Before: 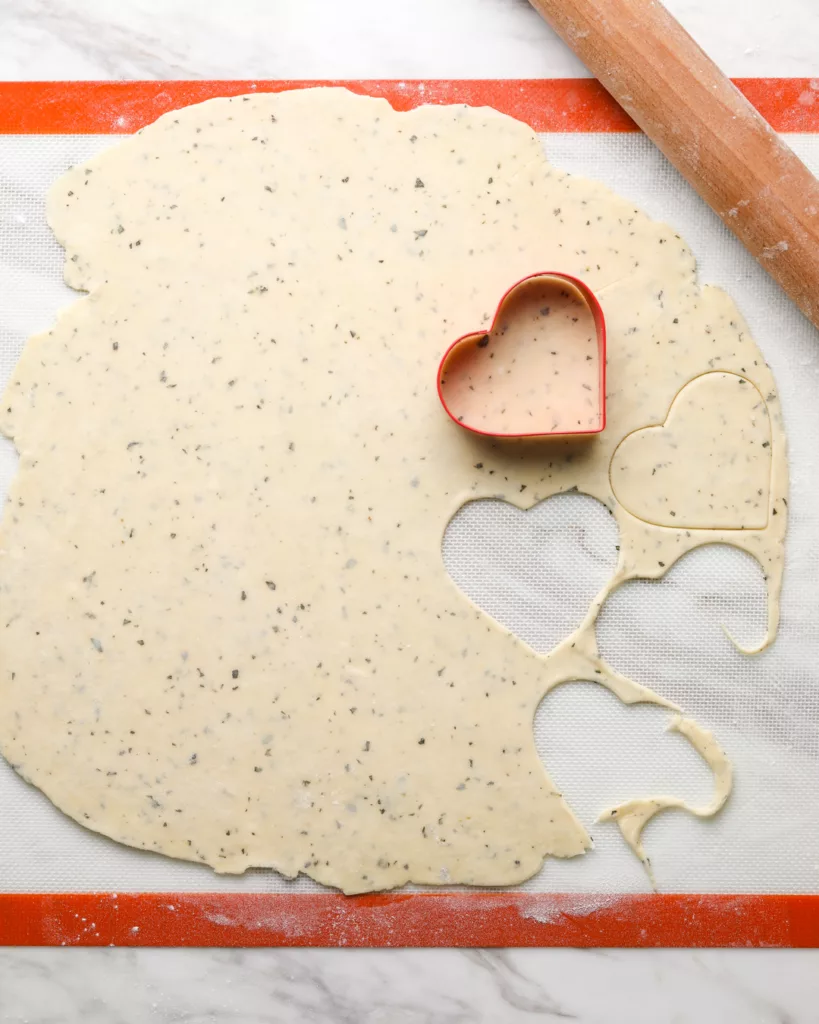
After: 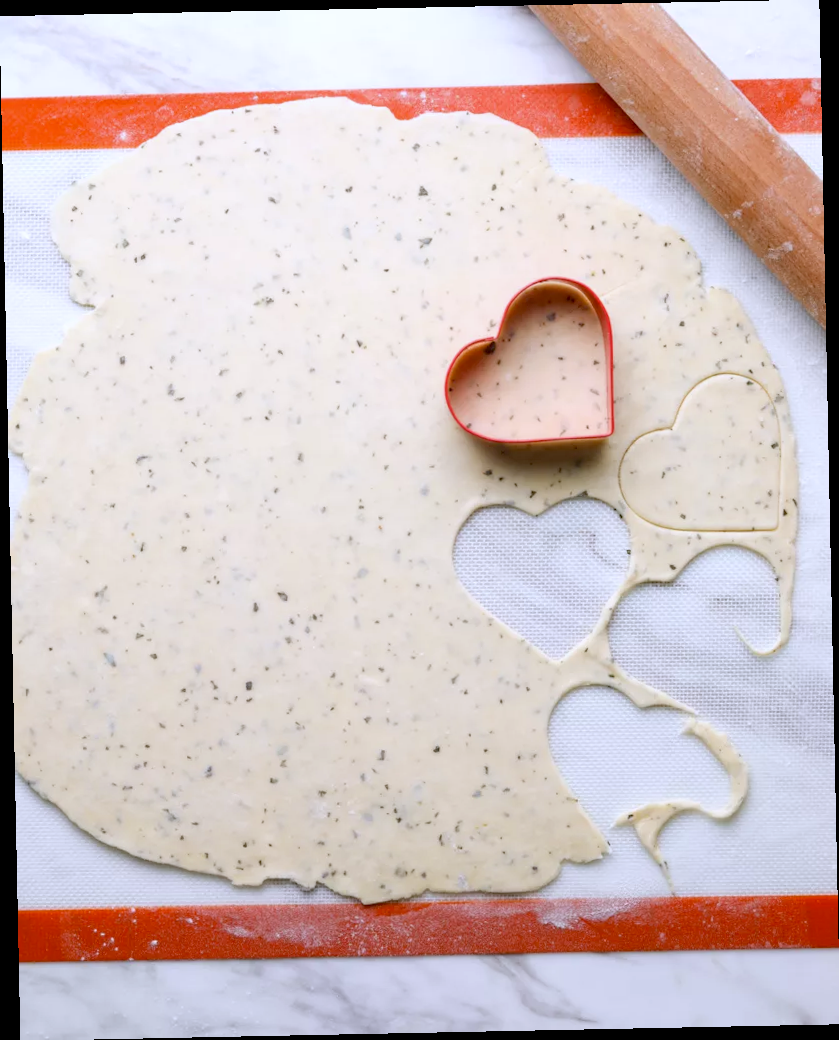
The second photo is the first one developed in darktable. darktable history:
color balance: on, module defaults
white balance: red 0.967, blue 1.119, emerald 0.756
rotate and perspective: rotation -1.17°, automatic cropping off
exposure: black level correction 0.007, compensate highlight preservation false
